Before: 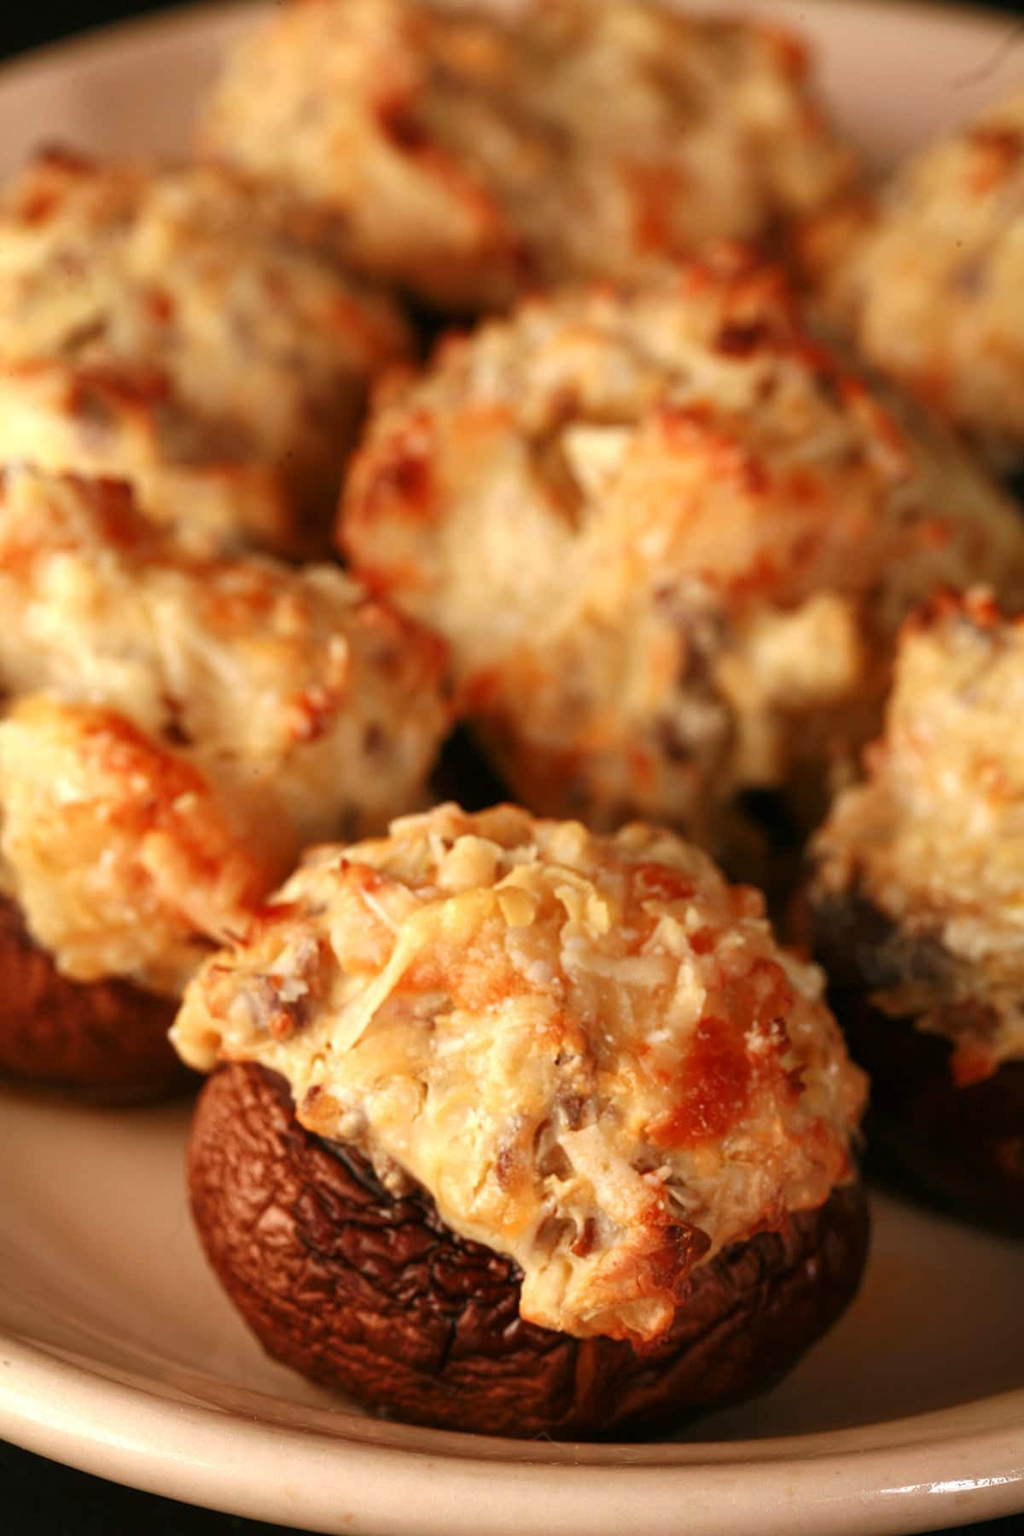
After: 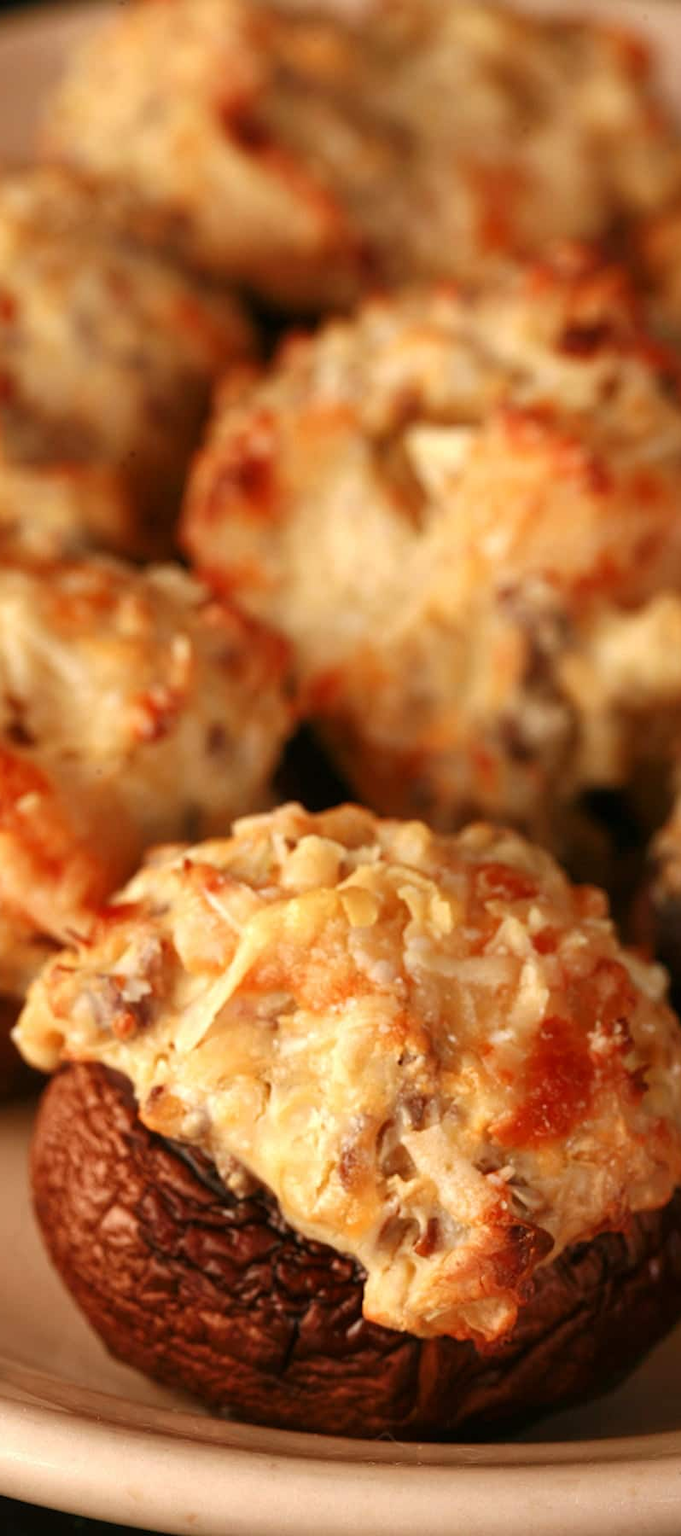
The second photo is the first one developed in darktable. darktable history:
exposure: compensate exposure bias true, compensate highlight preservation false
crop and rotate: left 15.387%, right 17.972%
